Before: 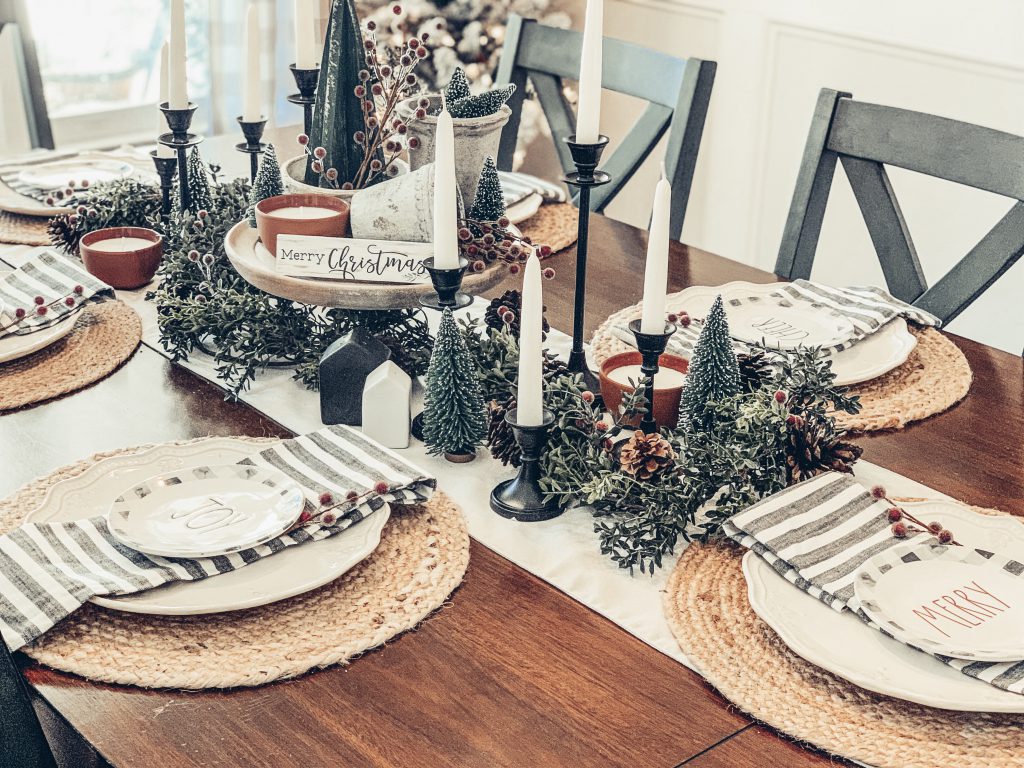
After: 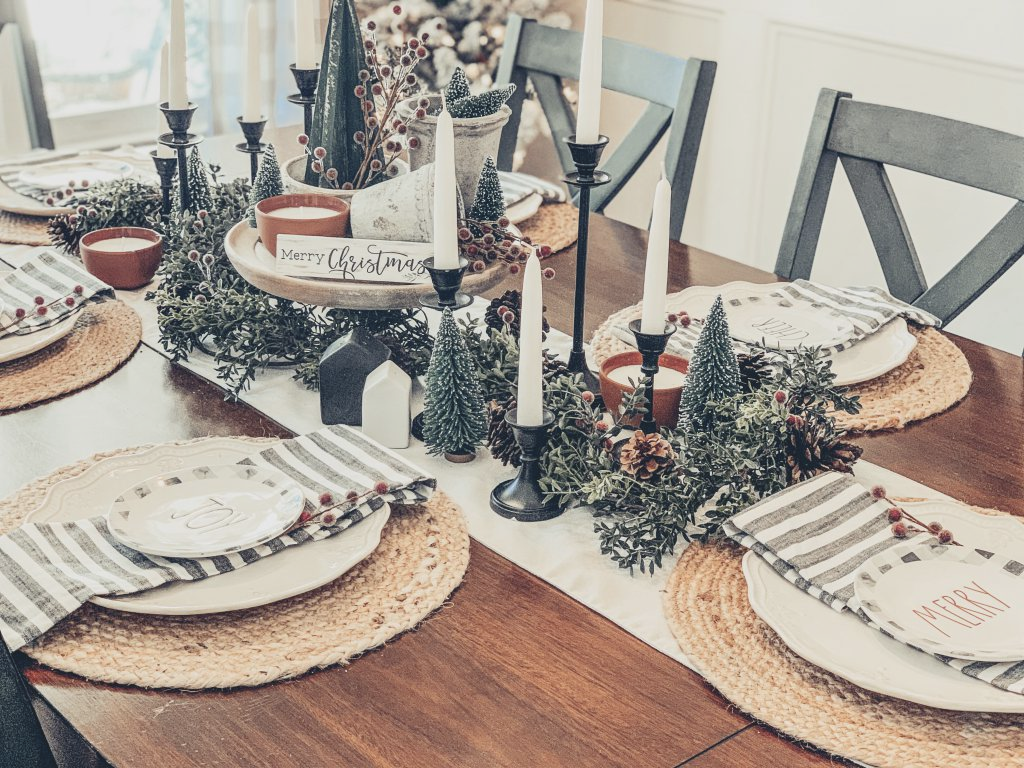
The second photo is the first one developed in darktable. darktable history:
contrast brightness saturation: contrast -0.141, brightness 0.05, saturation -0.132
tone equalizer: on, module defaults
